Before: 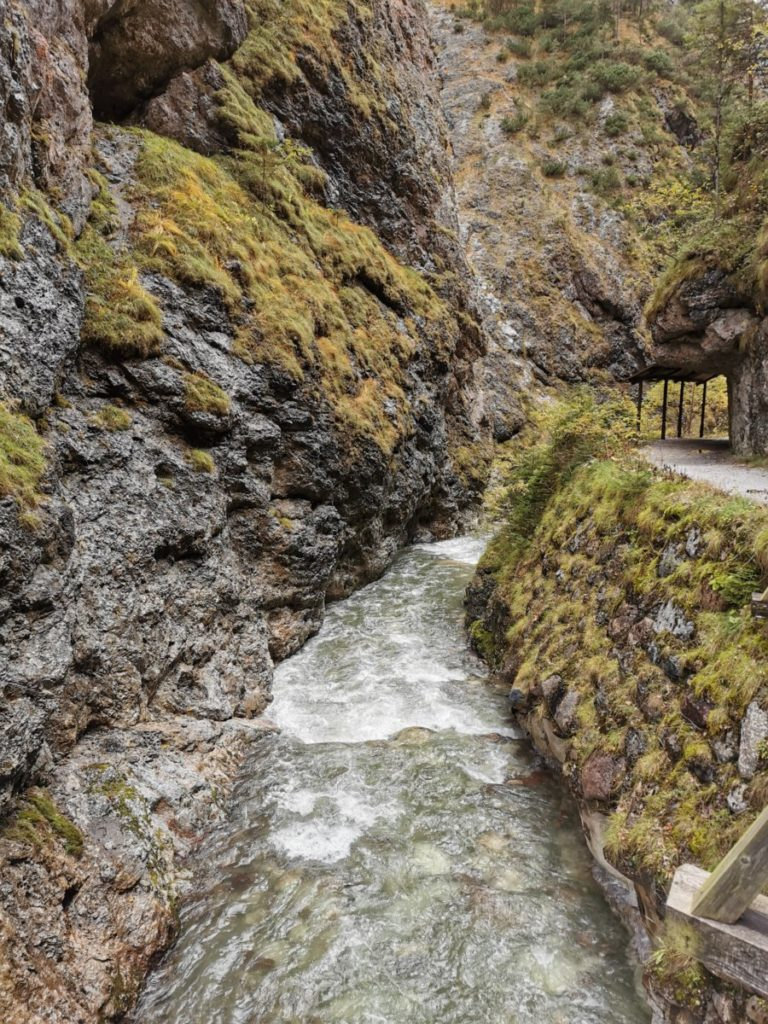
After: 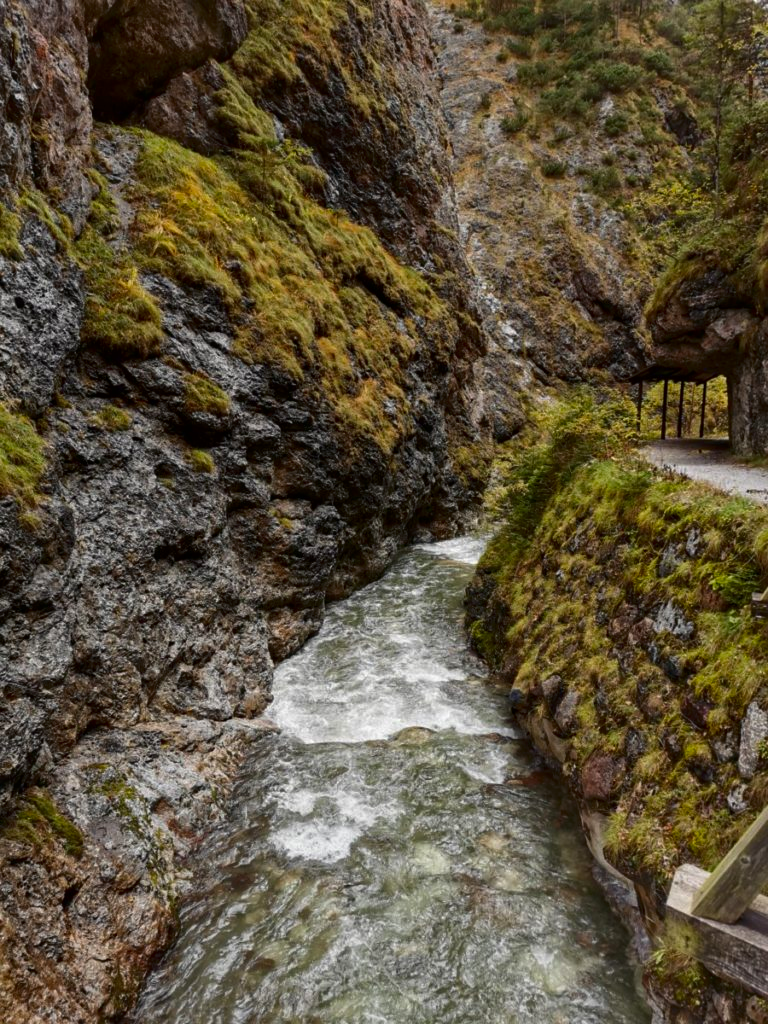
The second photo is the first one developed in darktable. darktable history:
contrast brightness saturation: brightness -0.253, saturation 0.197
